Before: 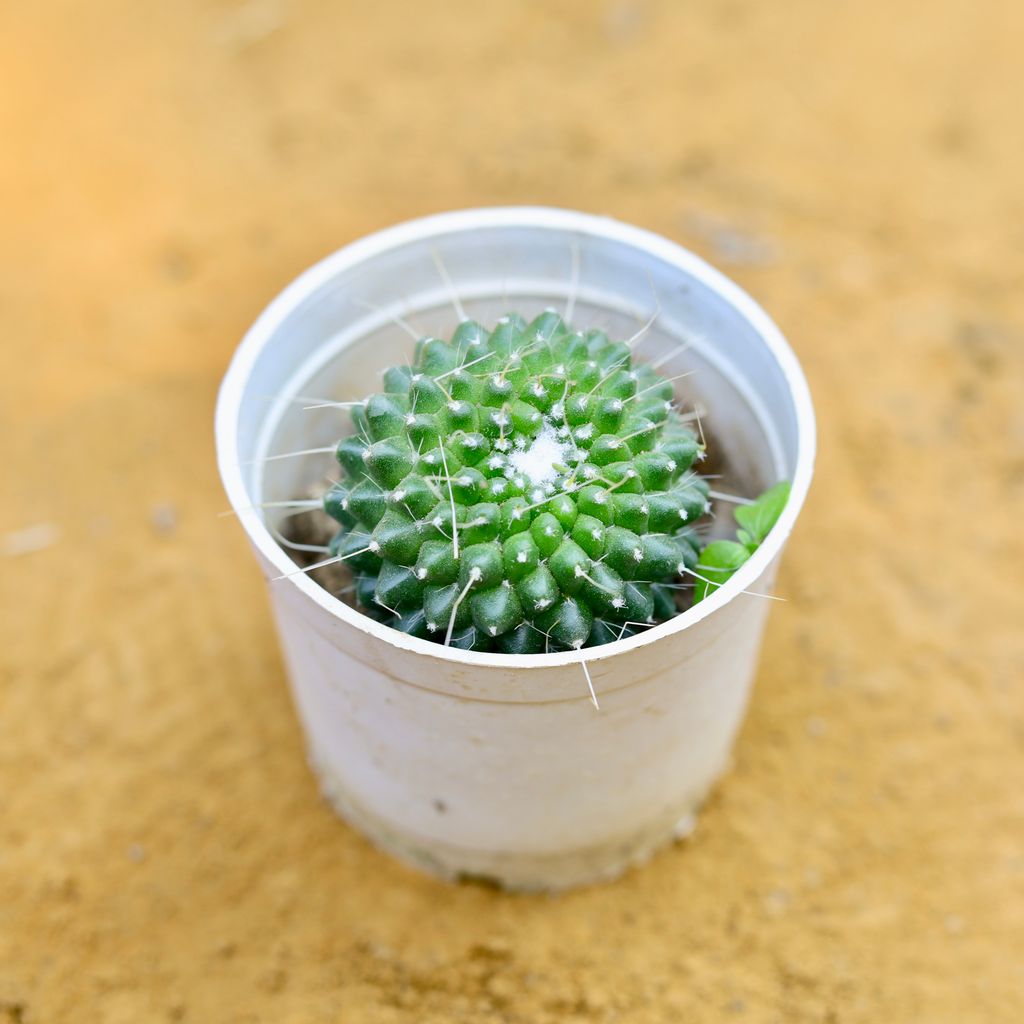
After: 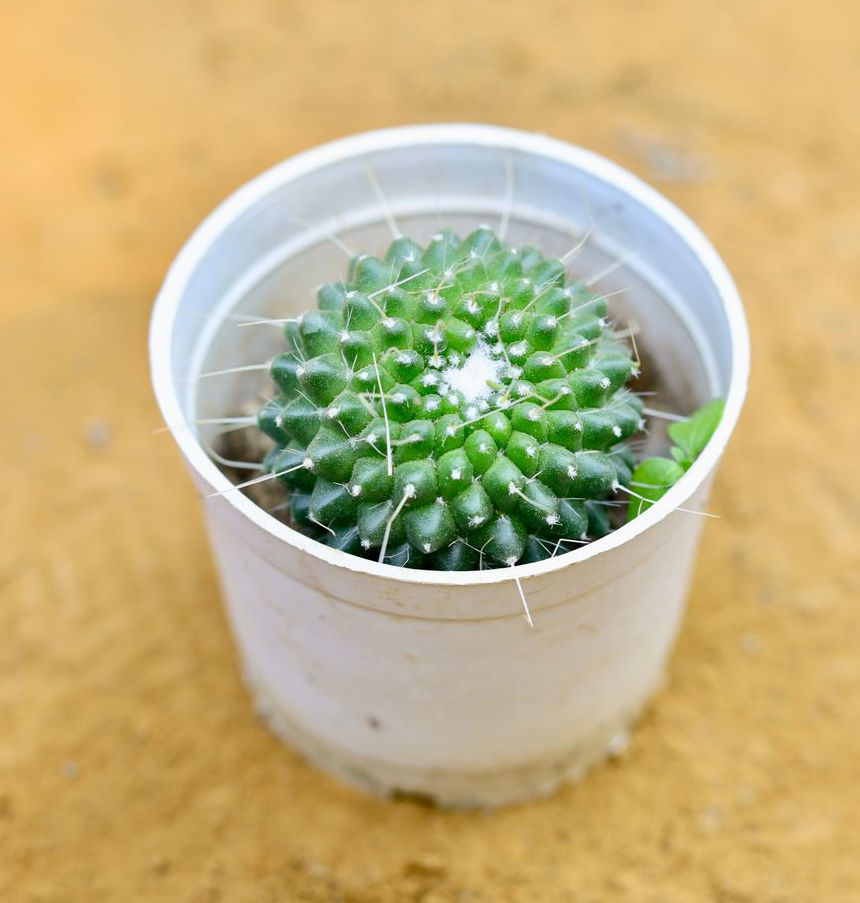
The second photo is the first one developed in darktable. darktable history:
exposure: compensate highlight preservation false
crop: left 6.446%, top 8.188%, right 9.538%, bottom 3.548%
